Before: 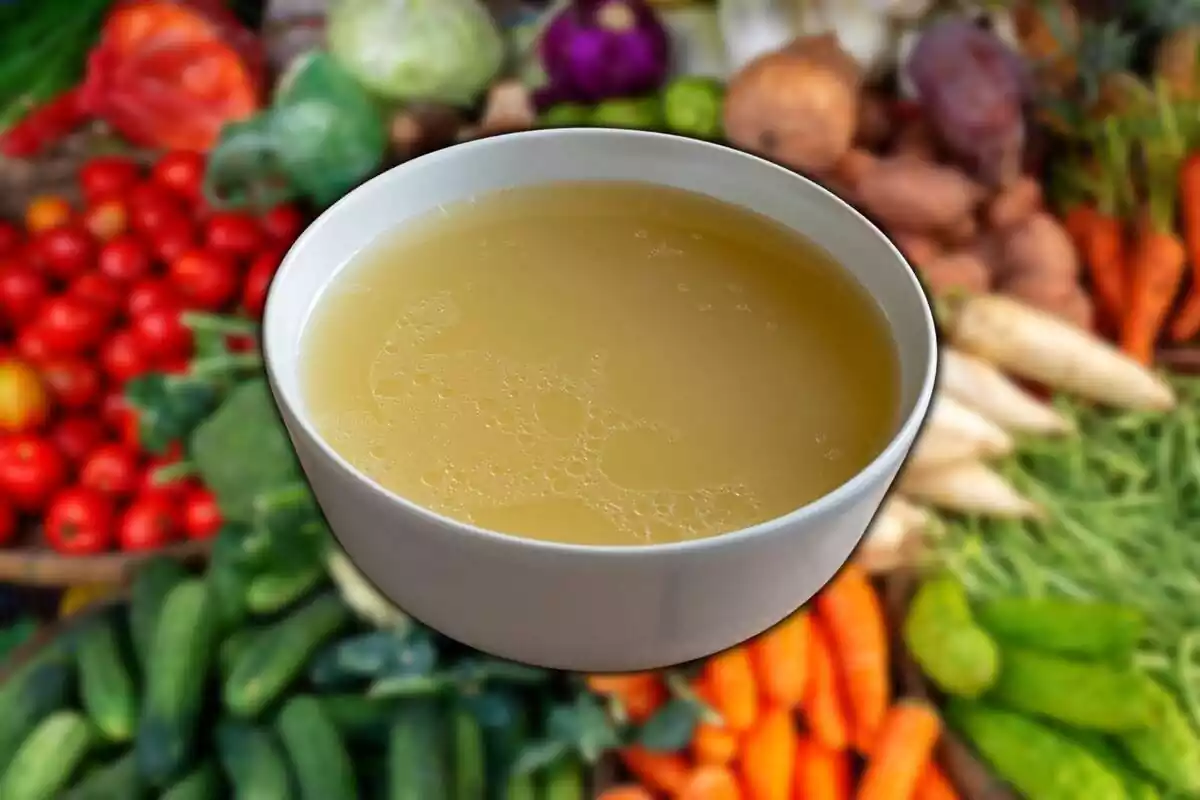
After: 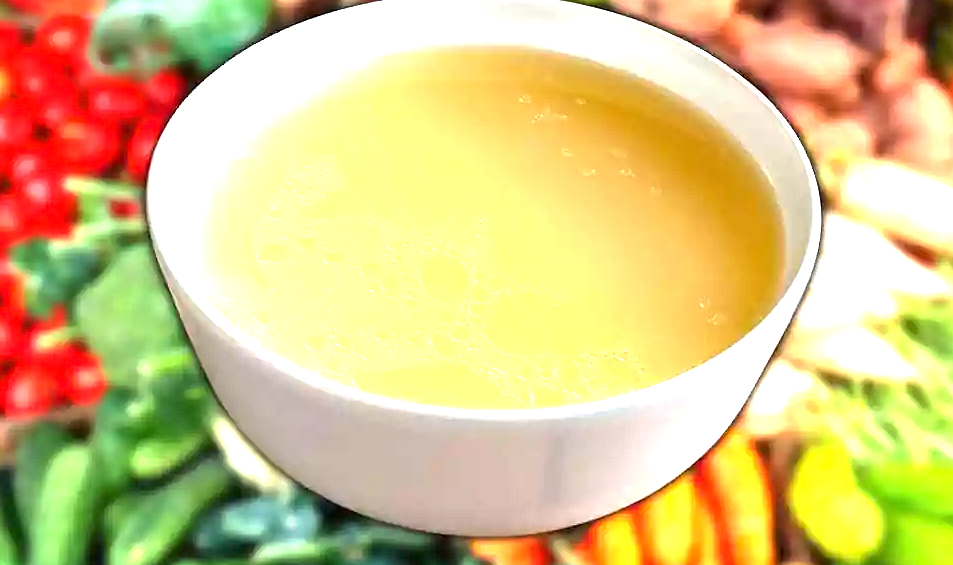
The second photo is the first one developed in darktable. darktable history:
sharpen: radius 0.969, amount 0.604
exposure: black level correction 0, exposure 1.975 EV, compensate exposure bias true, compensate highlight preservation false
crop: left 9.712%, top 16.928%, right 10.845%, bottom 12.332%
